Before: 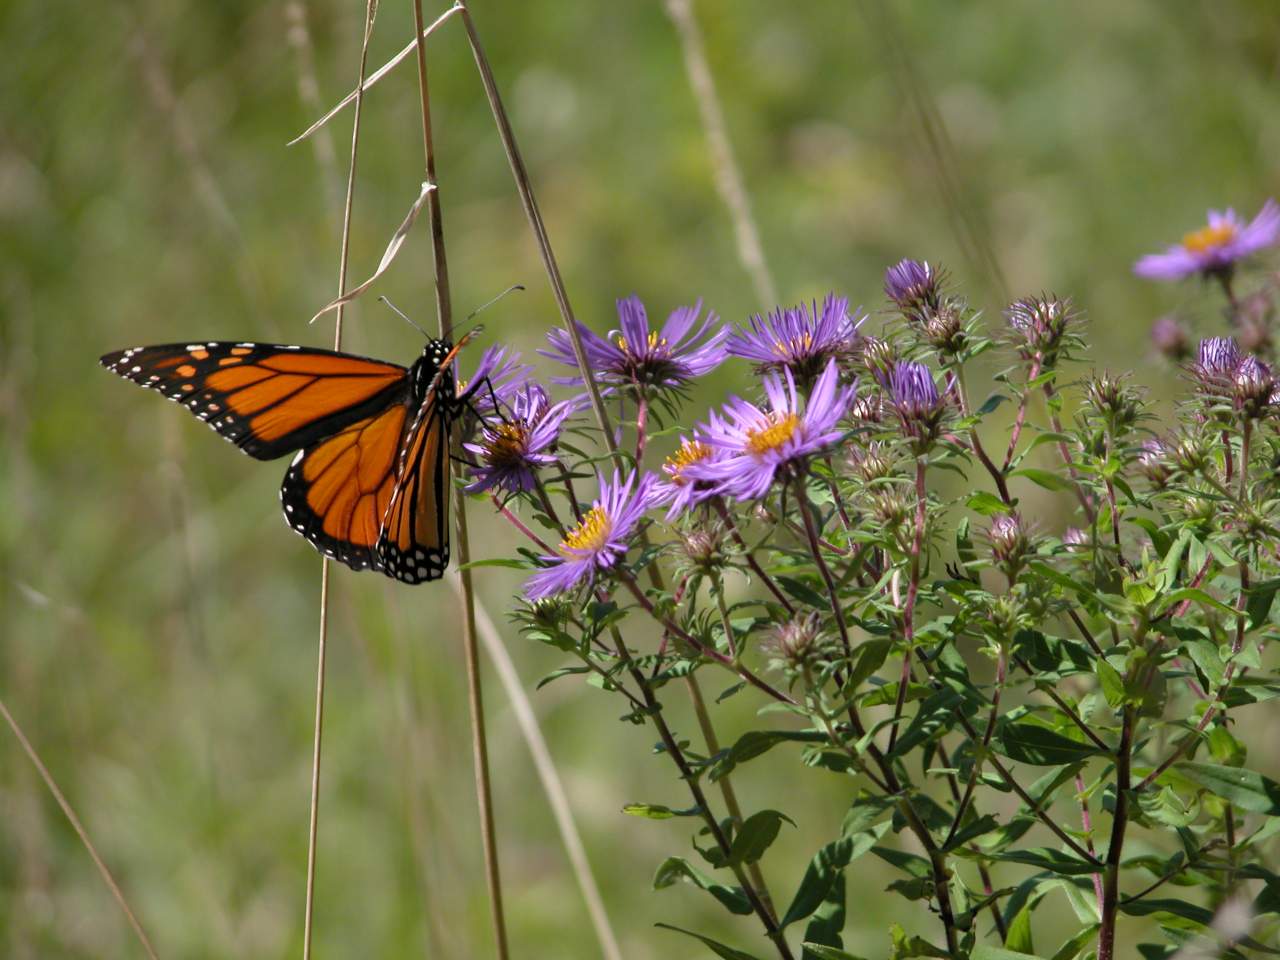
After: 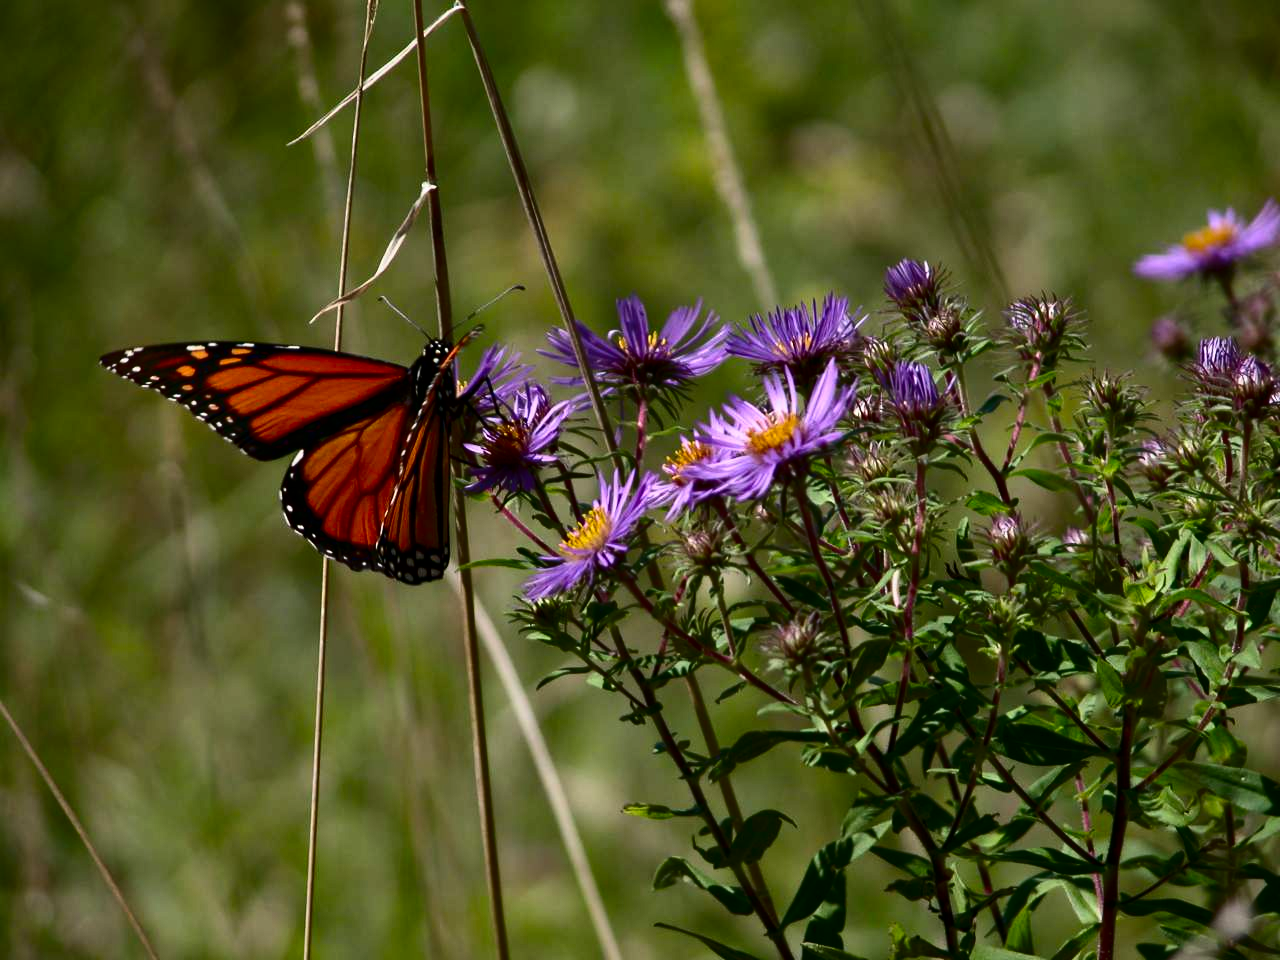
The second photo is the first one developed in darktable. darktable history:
exposure: compensate highlight preservation false
contrast brightness saturation: contrast 0.24, brightness -0.24, saturation 0.14
